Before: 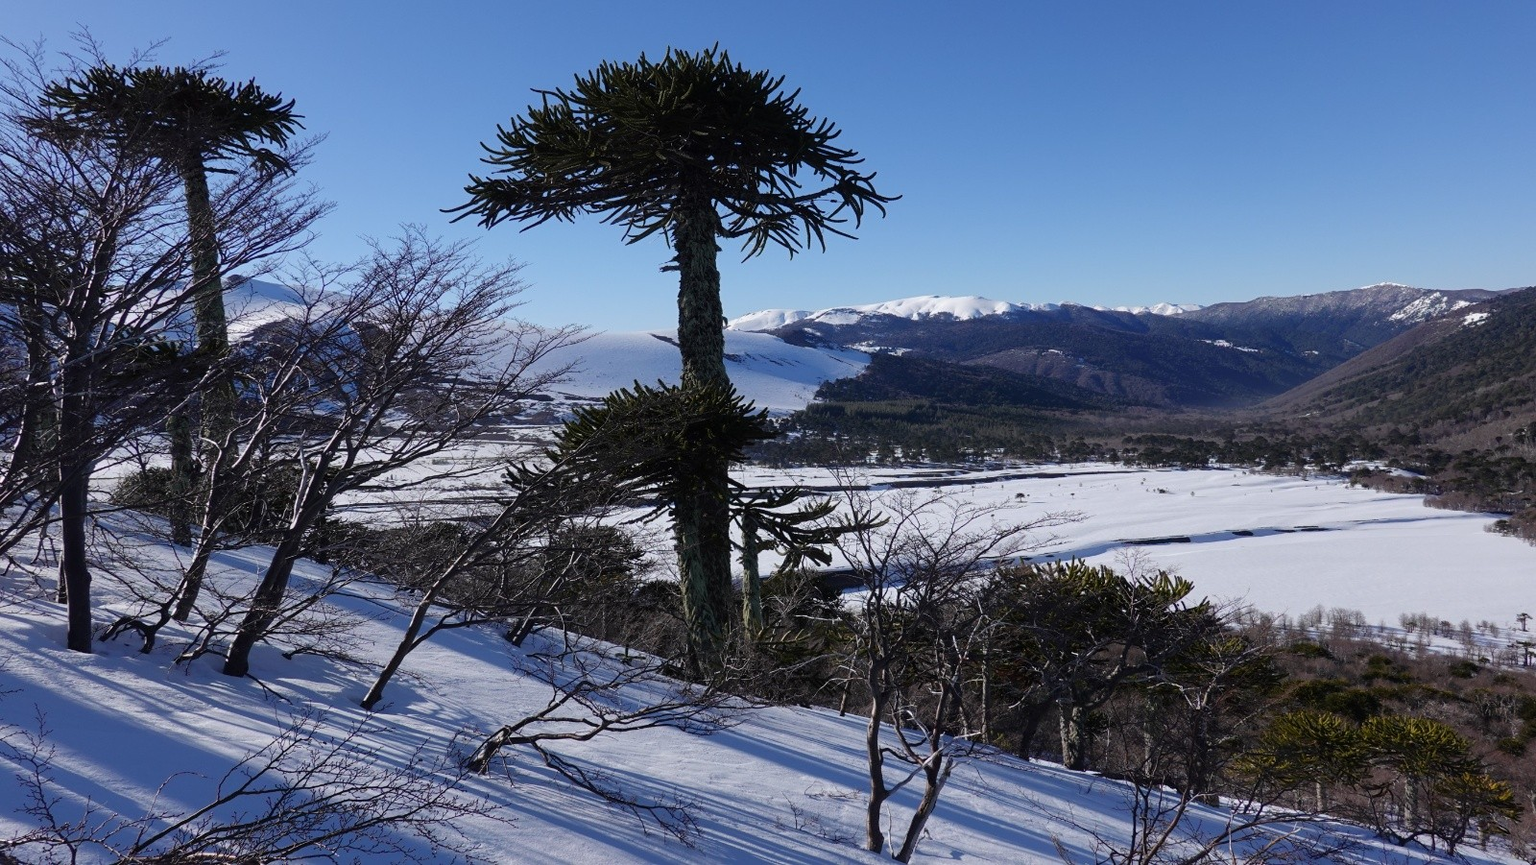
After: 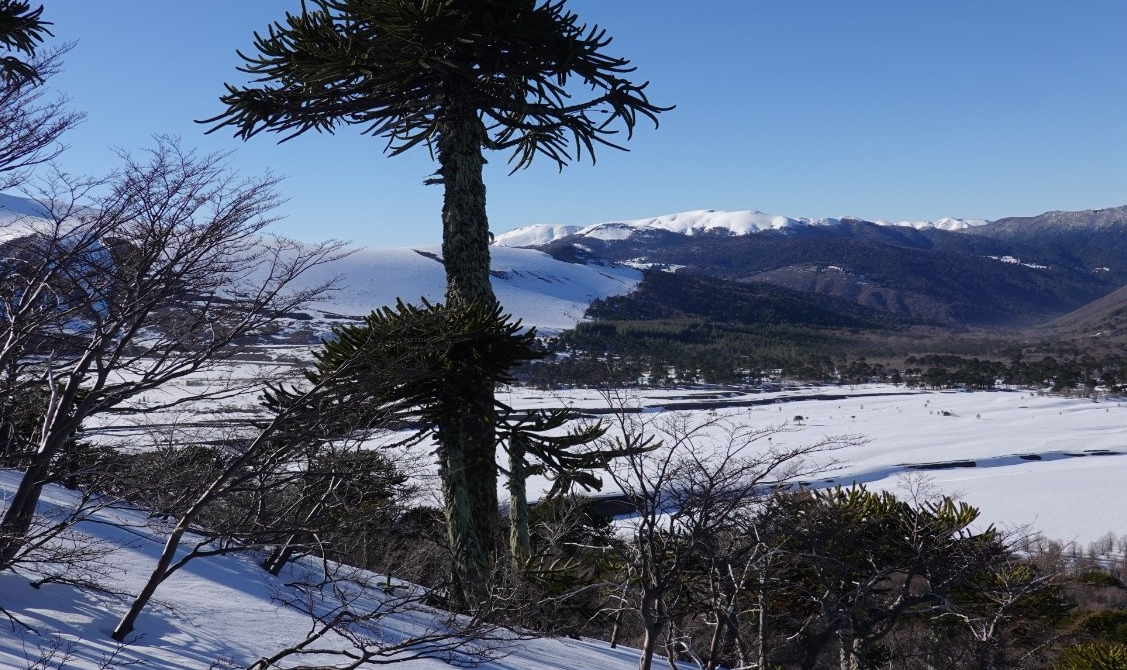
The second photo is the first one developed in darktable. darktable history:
crop and rotate: left 16.562%, top 10.941%, right 12.979%, bottom 14.671%
